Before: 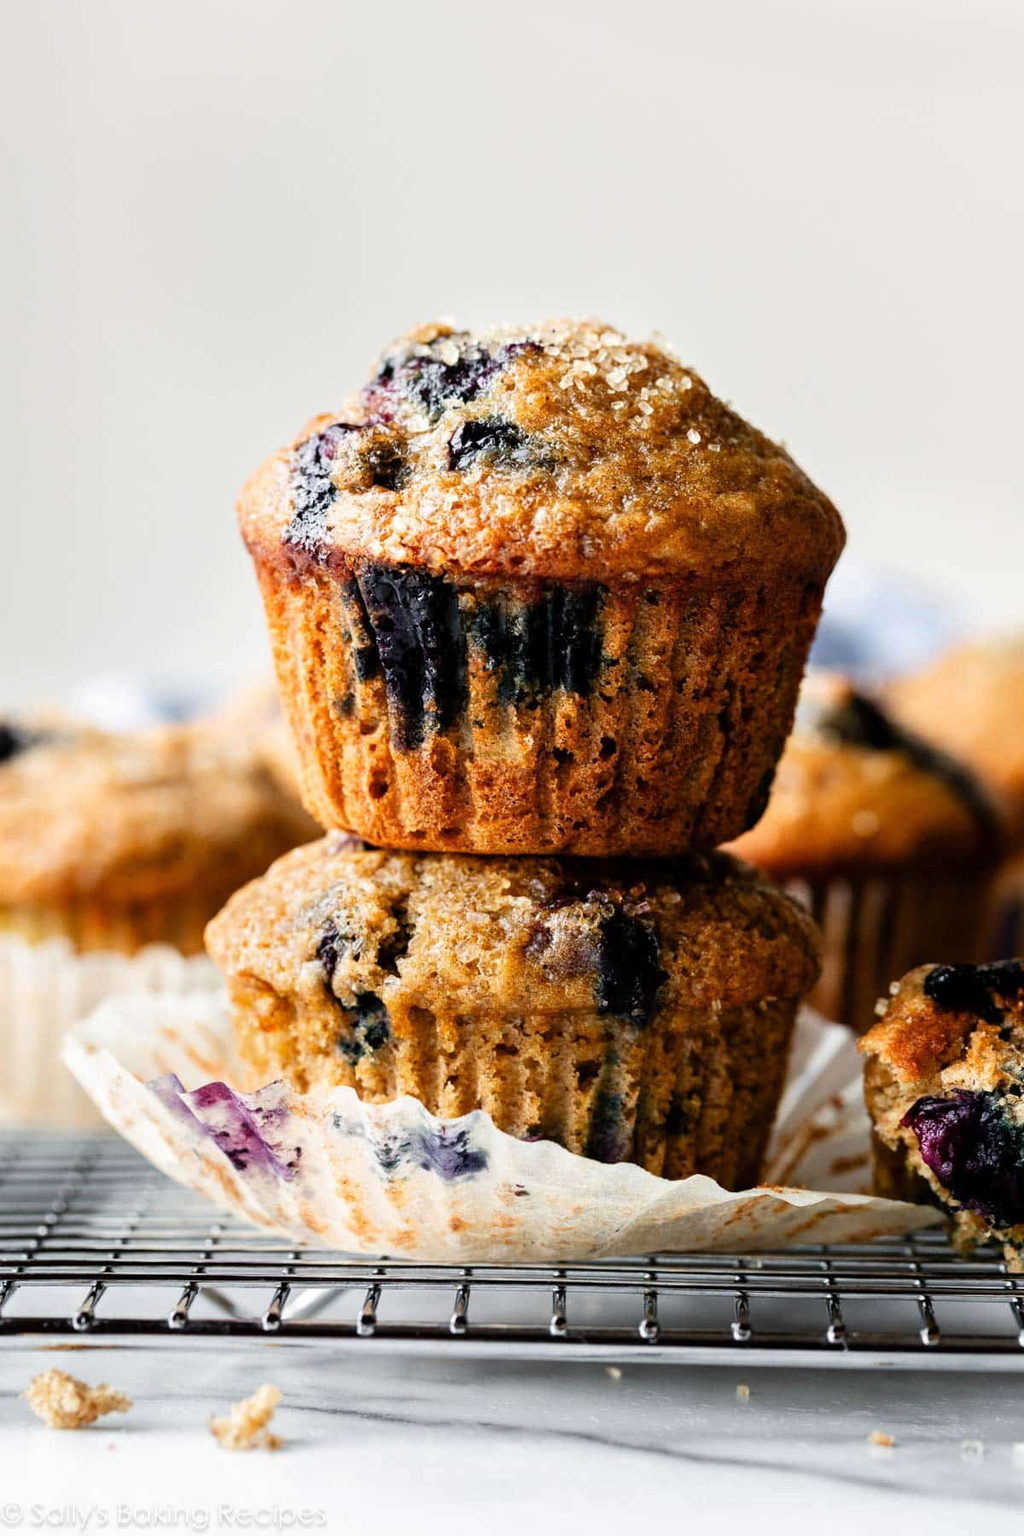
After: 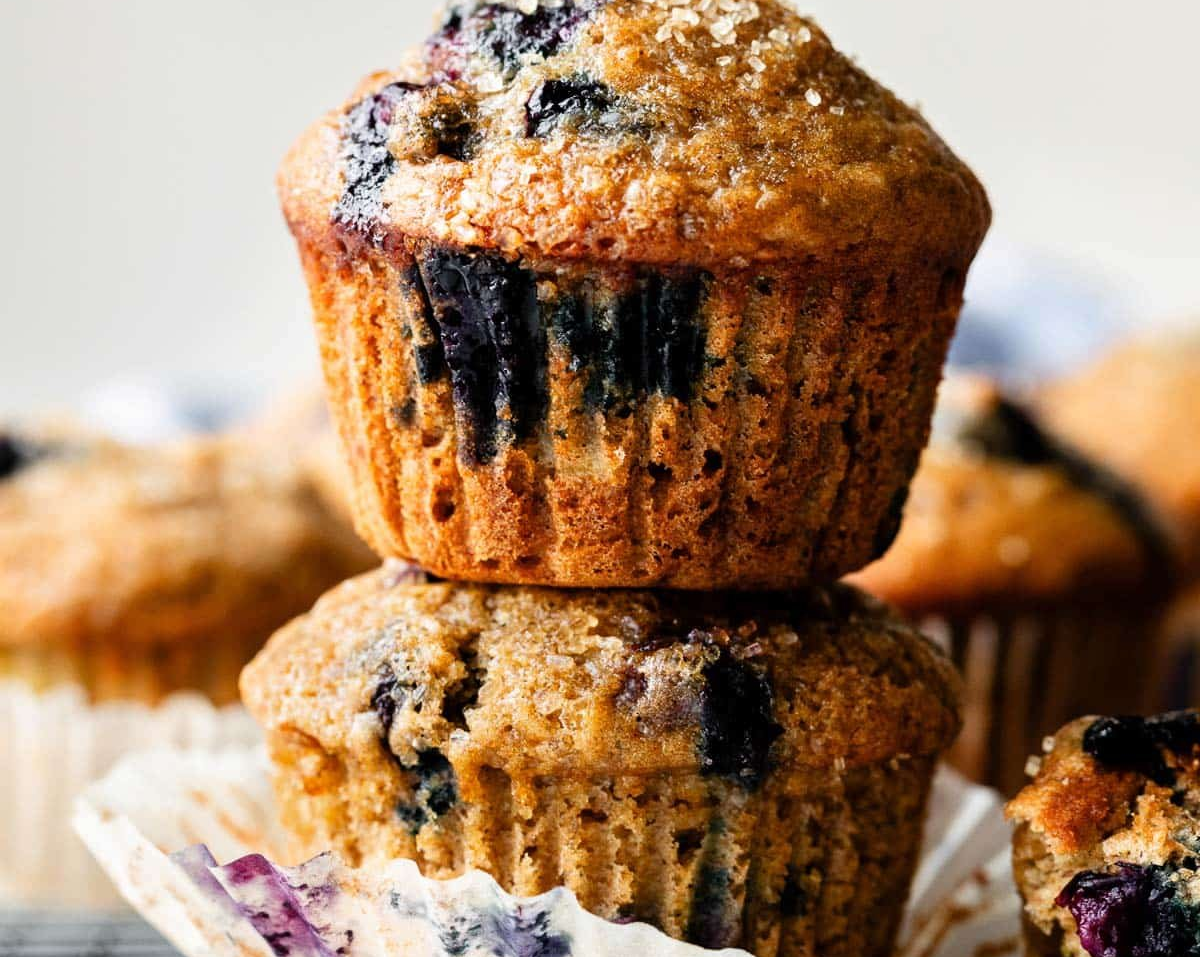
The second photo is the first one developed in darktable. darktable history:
crop and rotate: top 23.012%, bottom 23.802%
